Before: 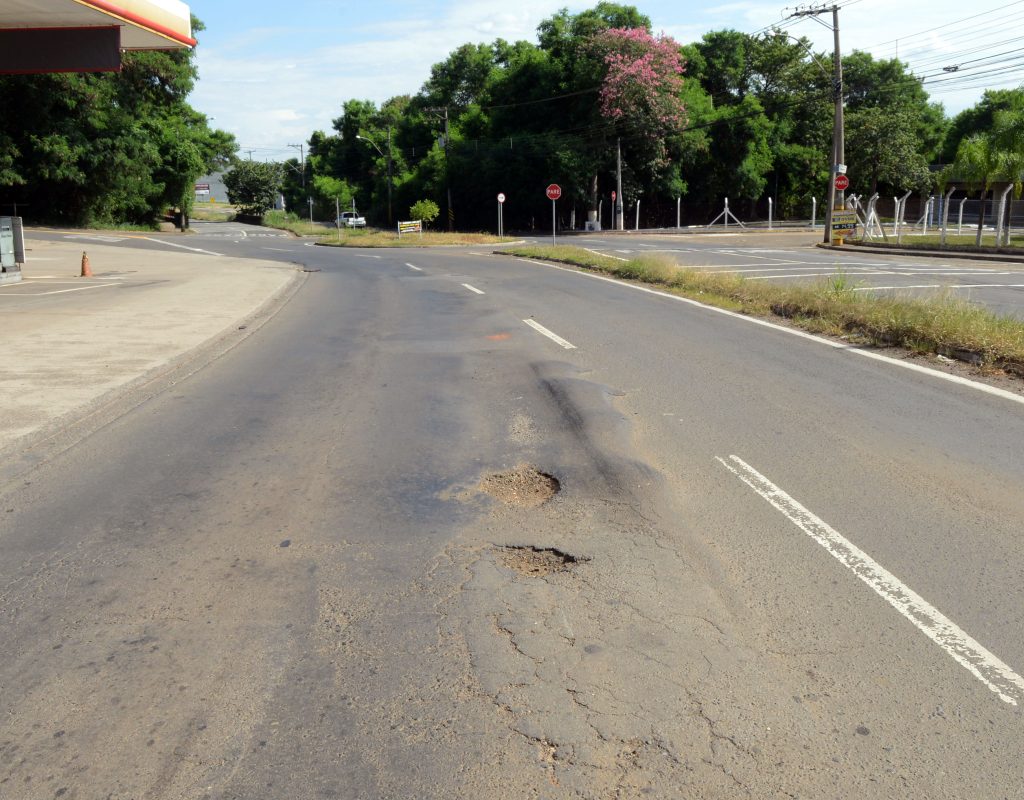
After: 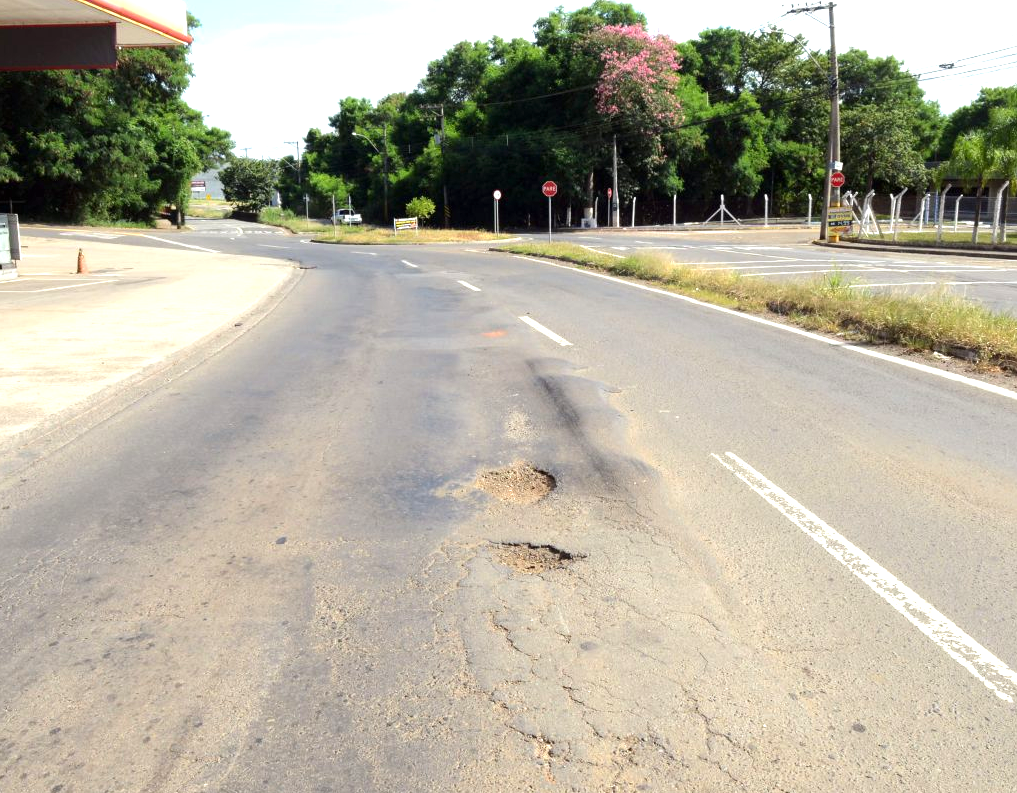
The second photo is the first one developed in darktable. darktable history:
exposure: black level correction 0, exposure 0.7 EV, compensate exposure bias true, compensate highlight preservation false
crop: left 0.434%, top 0.485%, right 0.244%, bottom 0.386%
levels: levels [0, 0.476, 0.951]
